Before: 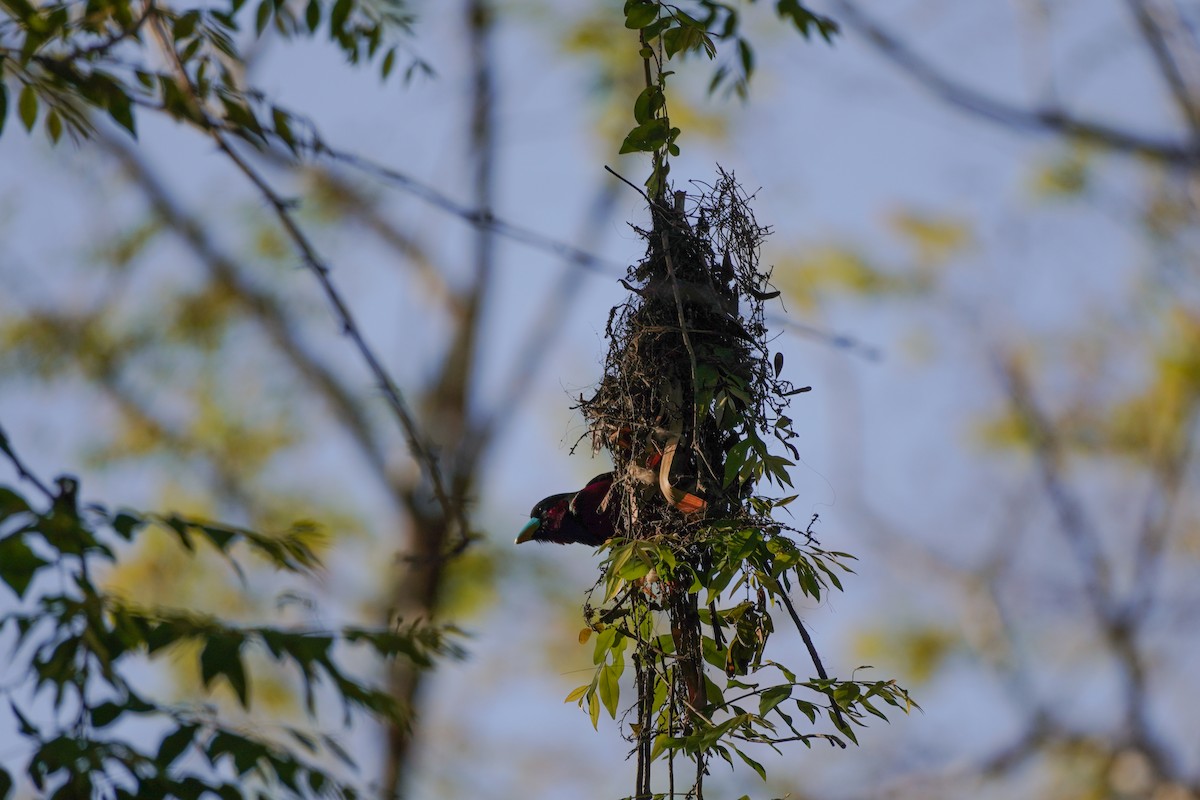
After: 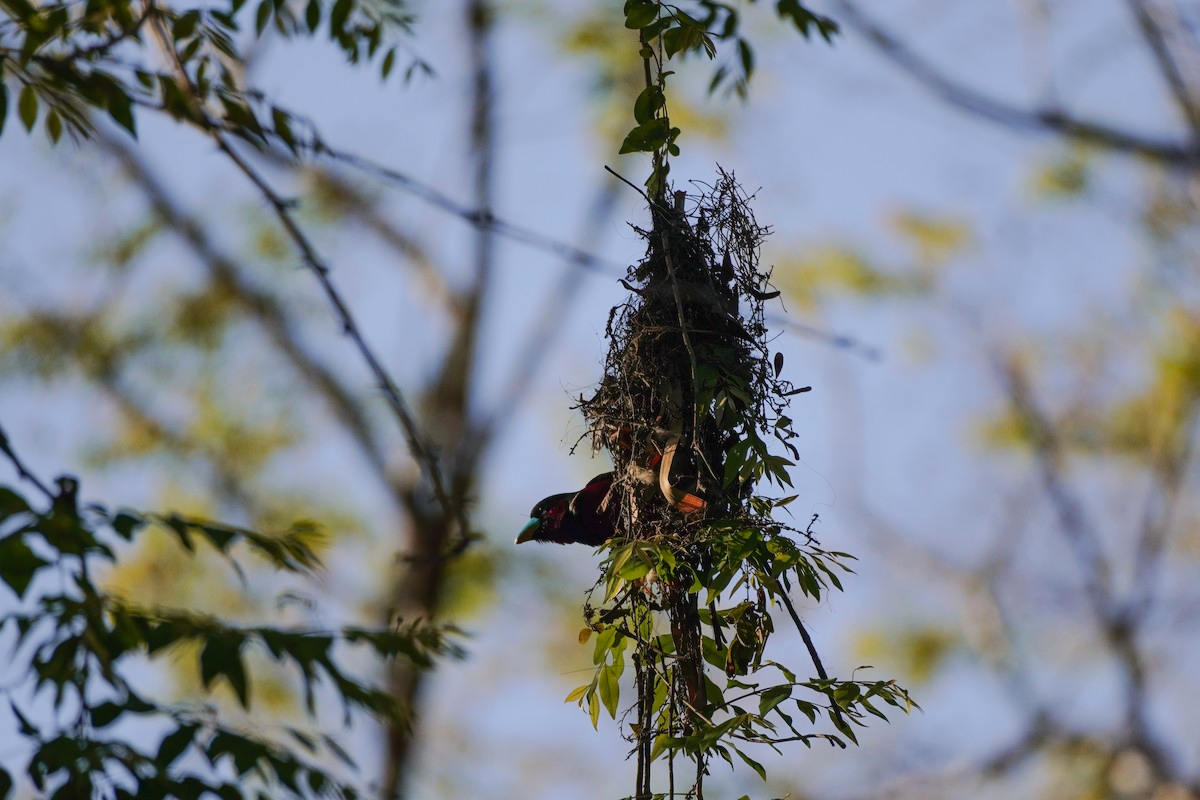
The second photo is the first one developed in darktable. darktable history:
tone curve: curves: ch0 [(0, 0.011) (0.139, 0.106) (0.295, 0.271) (0.499, 0.523) (0.739, 0.782) (0.857, 0.879) (1, 0.967)]; ch1 [(0, 0) (0.291, 0.229) (0.394, 0.365) (0.469, 0.456) (0.507, 0.504) (0.527, 0.546) (0.571, 0.614) (0.725, 0.779) (1, 1)]; ch2 [(0, 0) (0.125, 0.089) (0.35, 0.317) (0.437, 0.42) (0.502, 0.499) (0.537, 0.551) (0.613, 0.636) (1, 1)]
